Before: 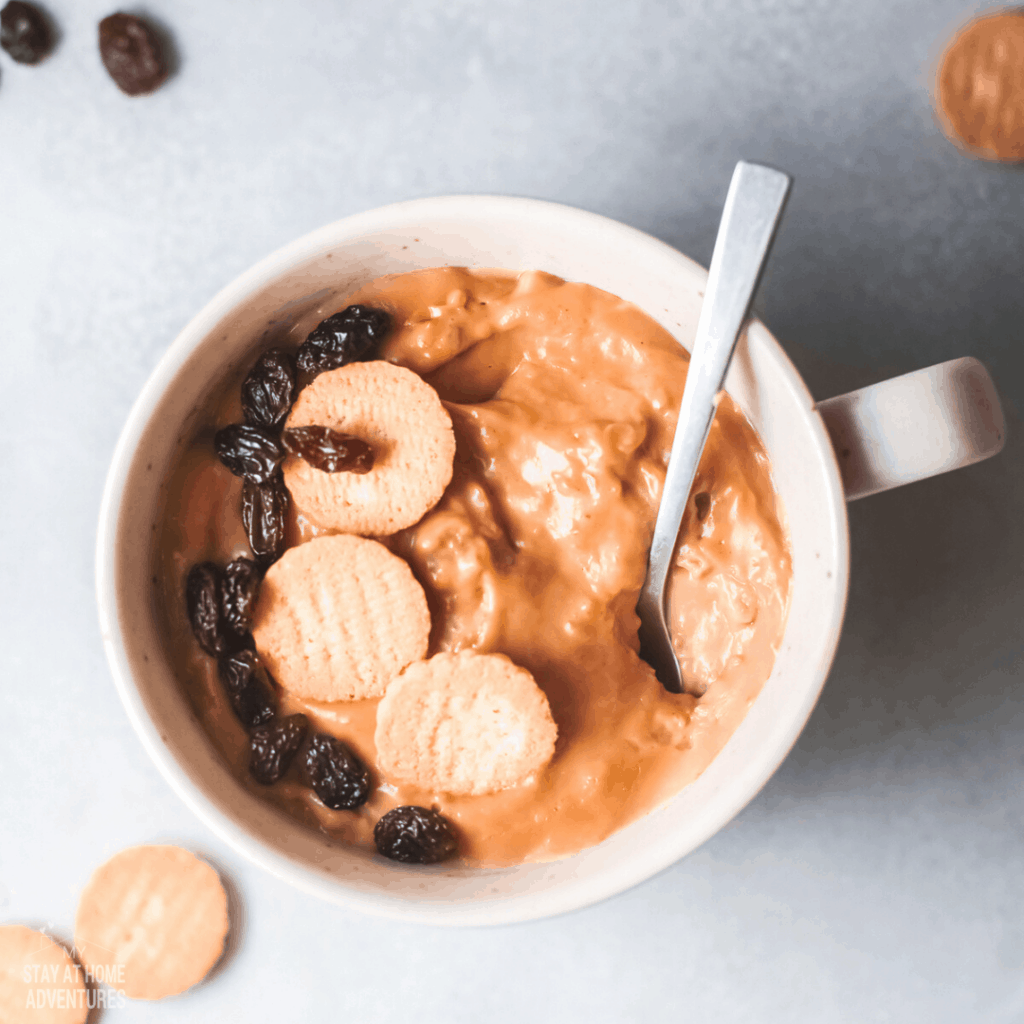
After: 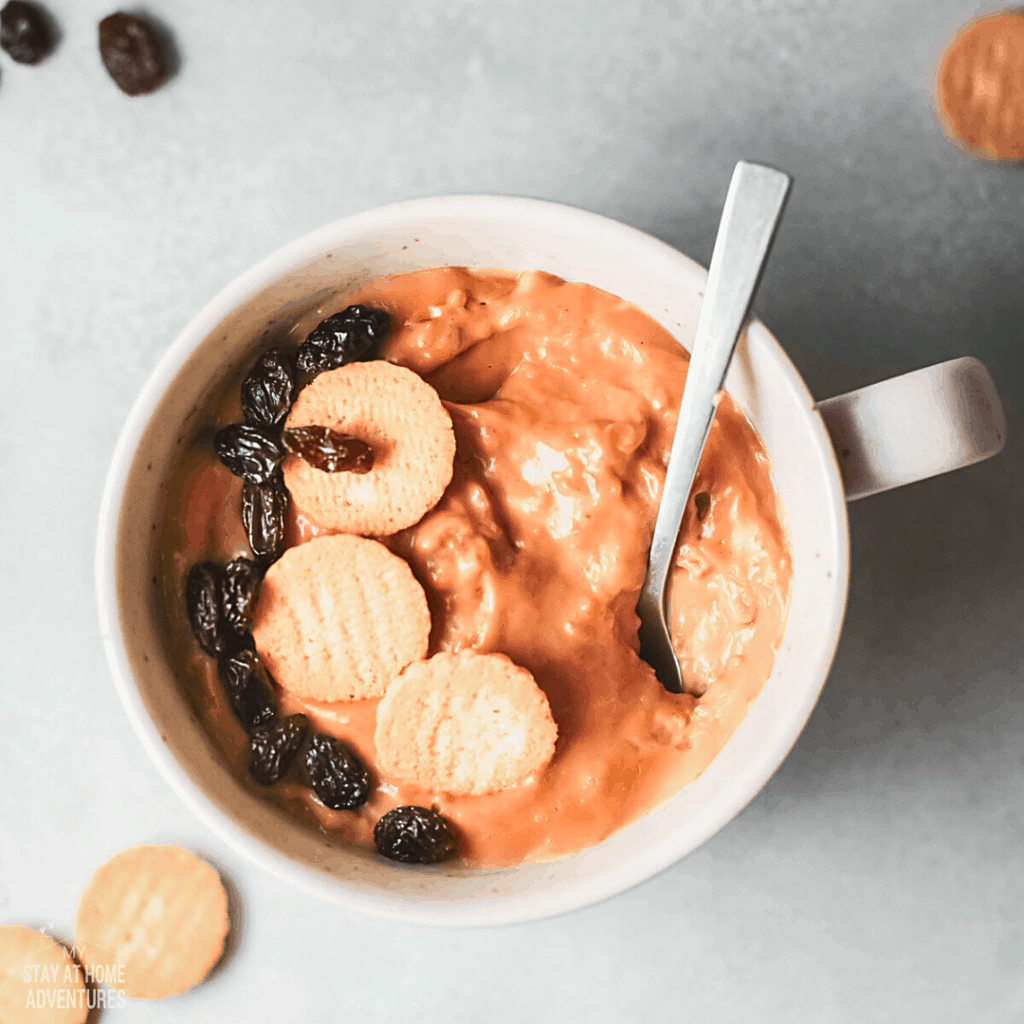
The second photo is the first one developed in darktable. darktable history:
tone curve: curves: ch0 [(0, 0.008) (0.107, 0.091) (0.283, 0.287) (0.461, 0.498) (0.64, 0.679) (0.822, 0.841) (0.998, 0.978)]; ch1 [(0, 0) (0.316, 0.349) (0.466, 0.442) (0.502, 0.5) (0.527, 0.519) (0.561, 0.553) (0.608, 0.629) (0.669, 0.704) (0.859, 0.899) (1, 1)]; ch2 [(0, 0) (0.33, 0.301) (0.421, 0.443) (0.473, 0.498) (0.502, 0.504) (0.522, 0.525) (0.592, 0.61) (0.705, 0.7) (1, 1)], color space Lab, independent channels
shadows and highlights: shadows -88.21, highlights -37, soften with gaussian
sharpen: on, module defaults
